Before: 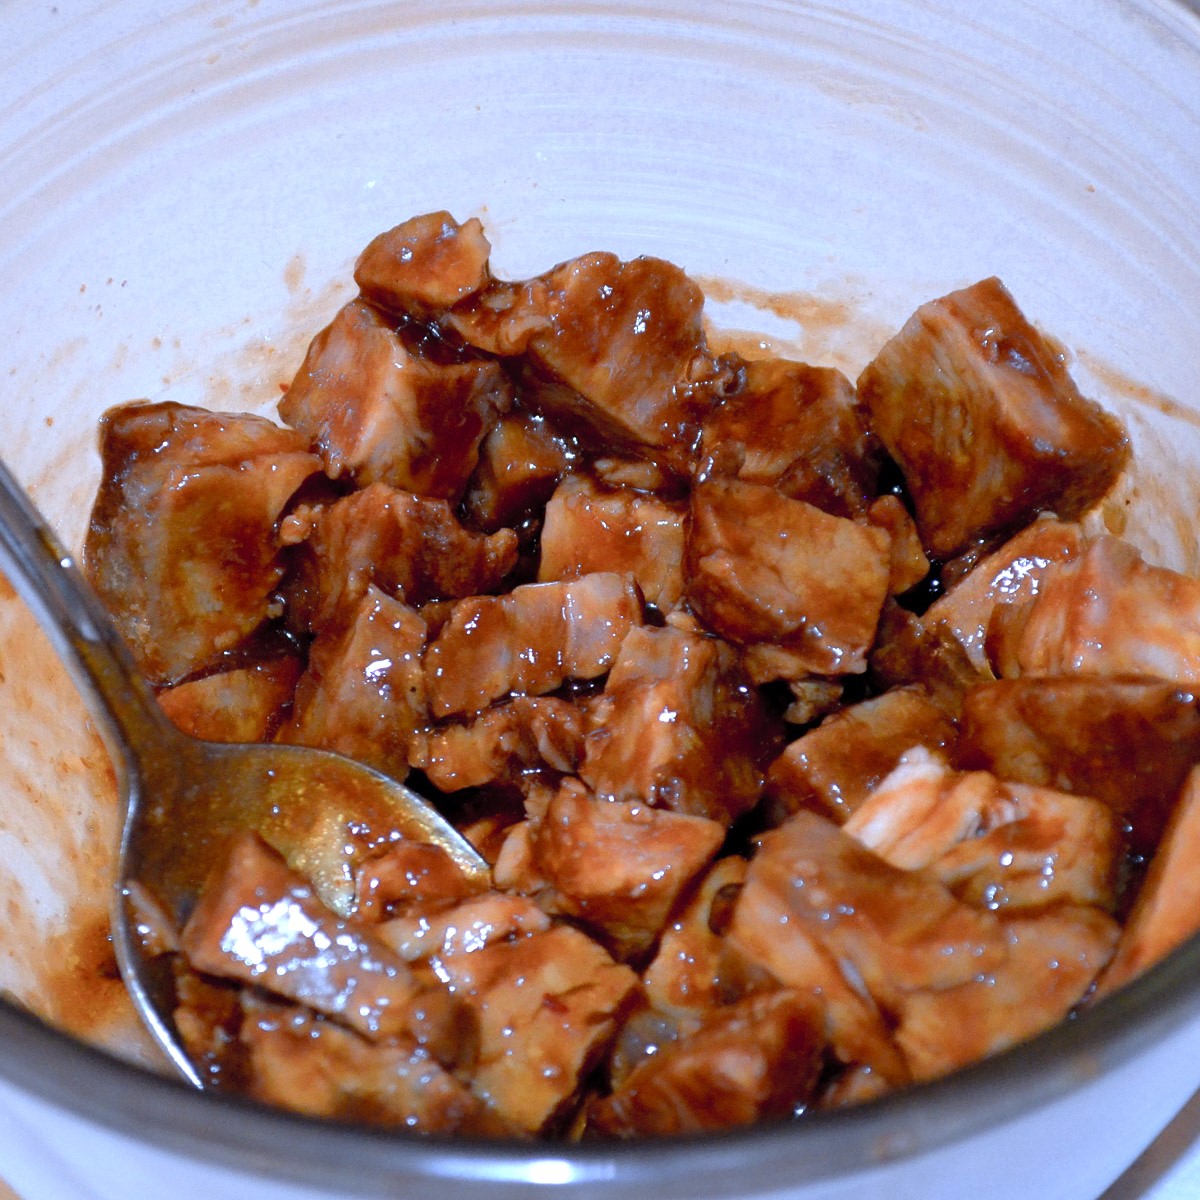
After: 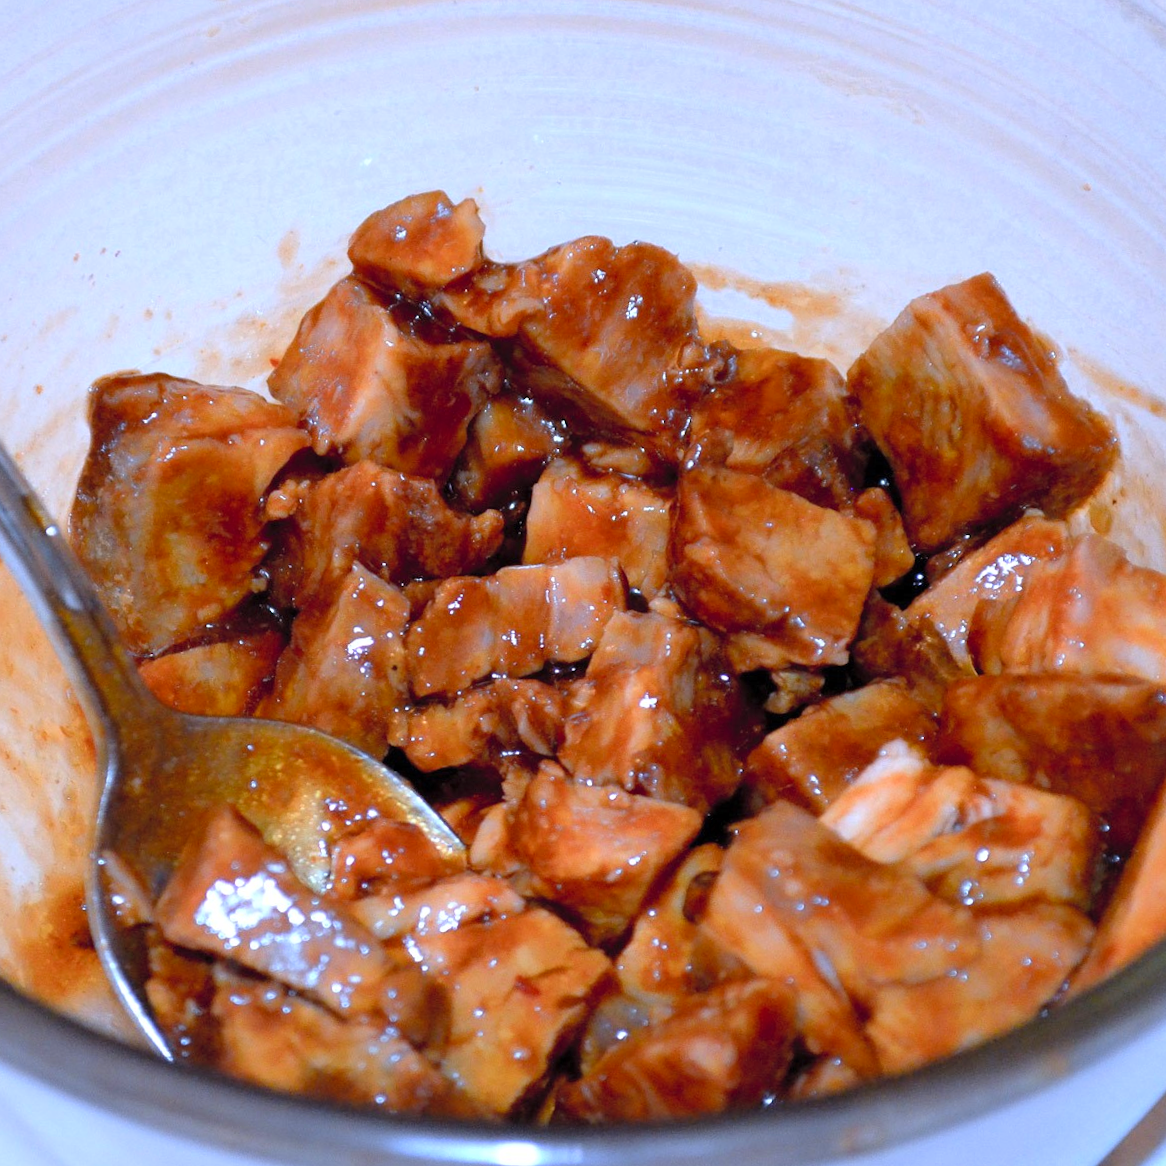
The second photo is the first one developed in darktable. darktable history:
crop and rotate: angle -1.69°
contrast brightness saturation: brightness 0.09, saturation 0.19
